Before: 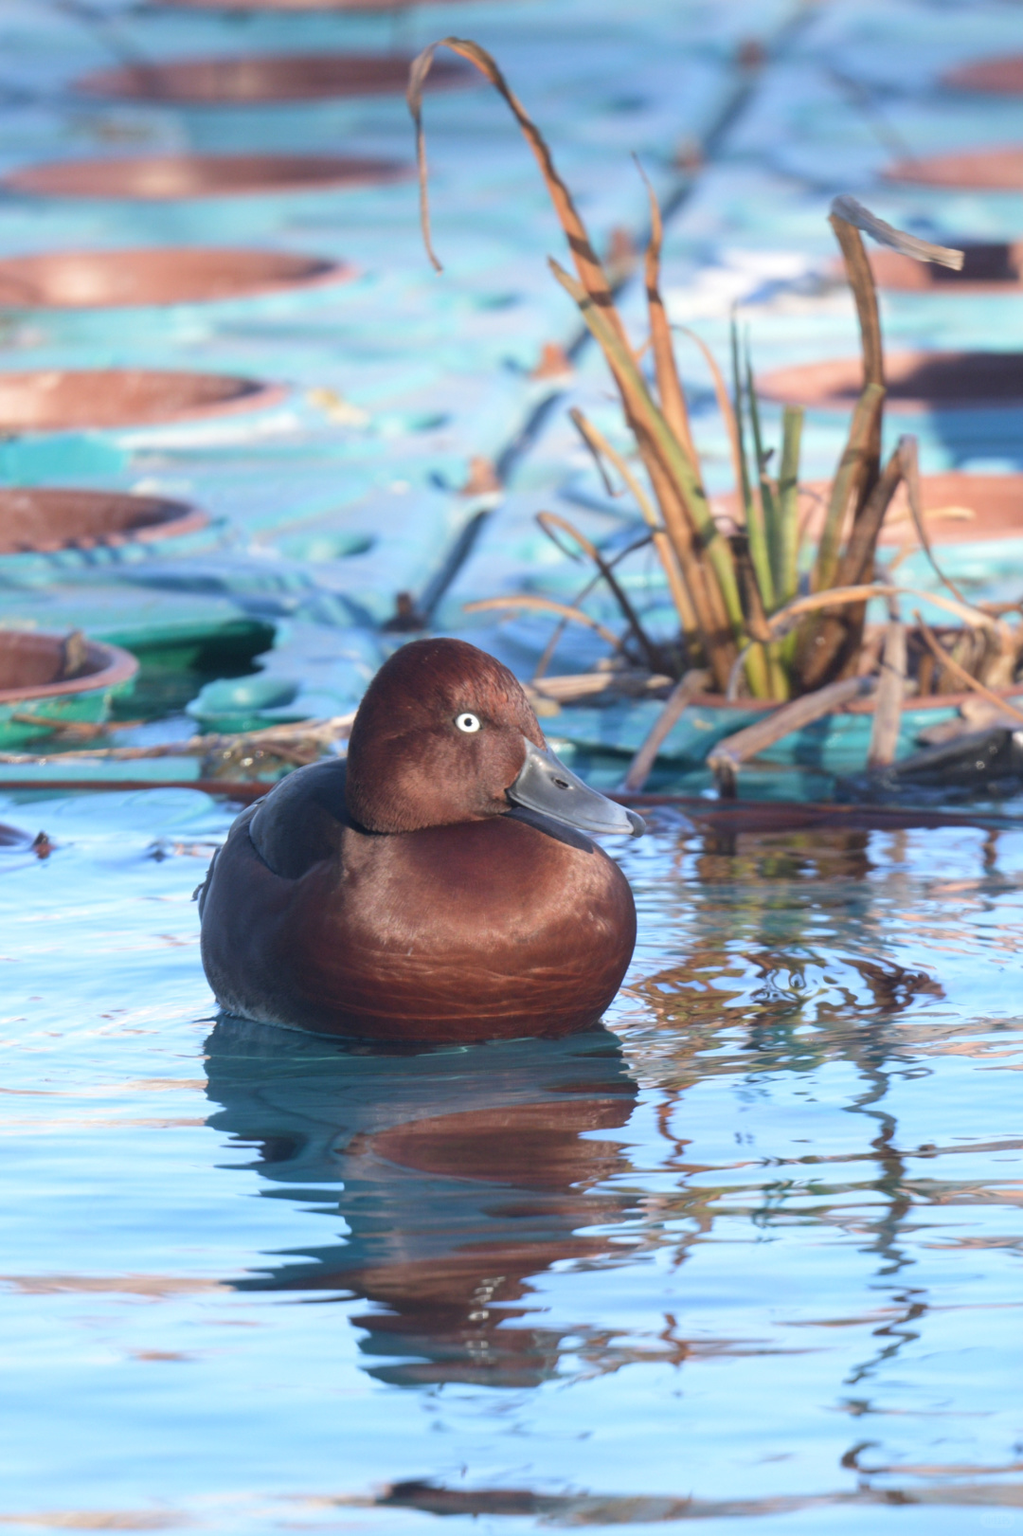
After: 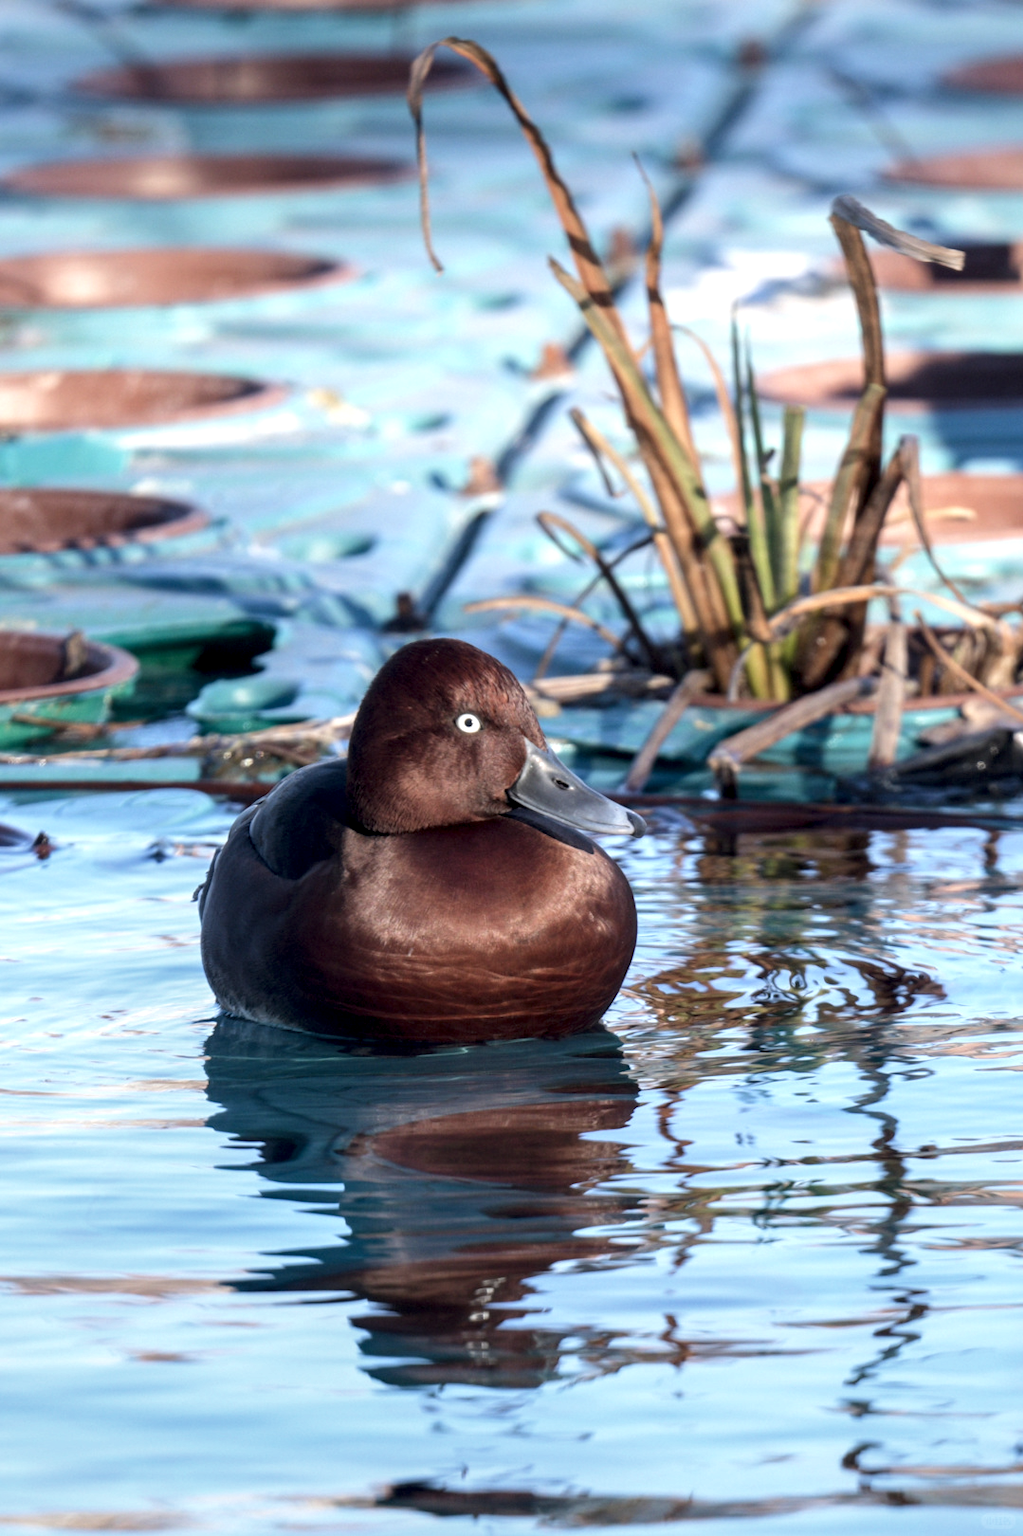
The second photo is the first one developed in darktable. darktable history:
contrast brightness saturation: contrast -0.099, saturation -0.095
local contrast: highlights 80%, shadows 57%, detail 174%, midtone range 0.599
